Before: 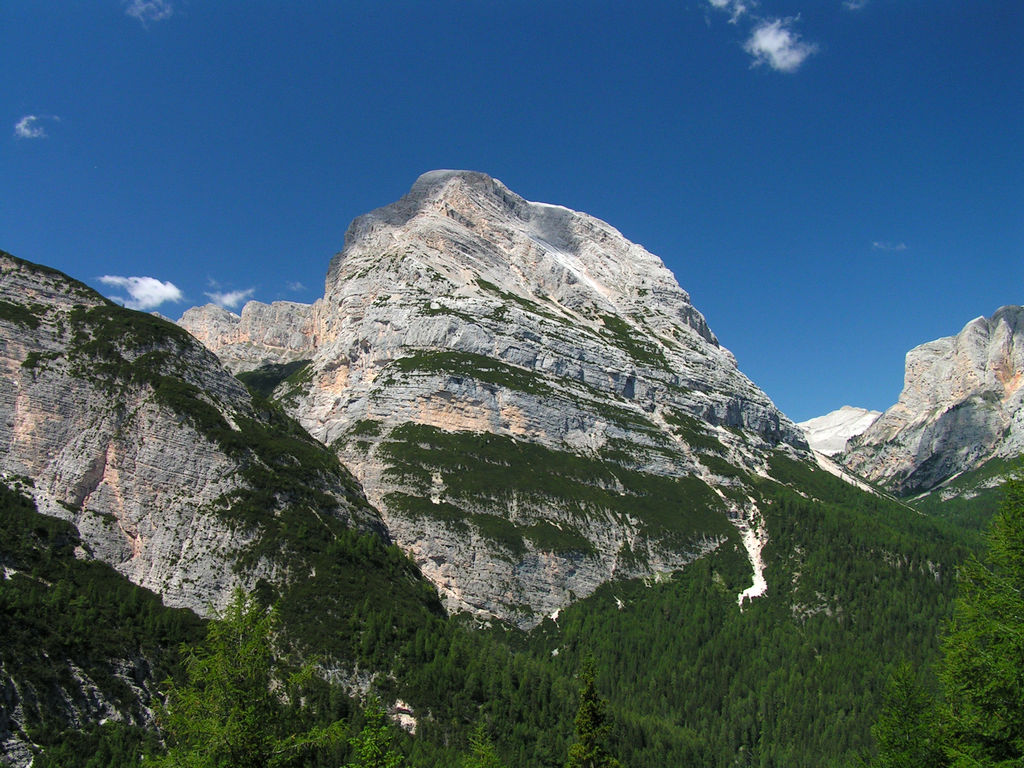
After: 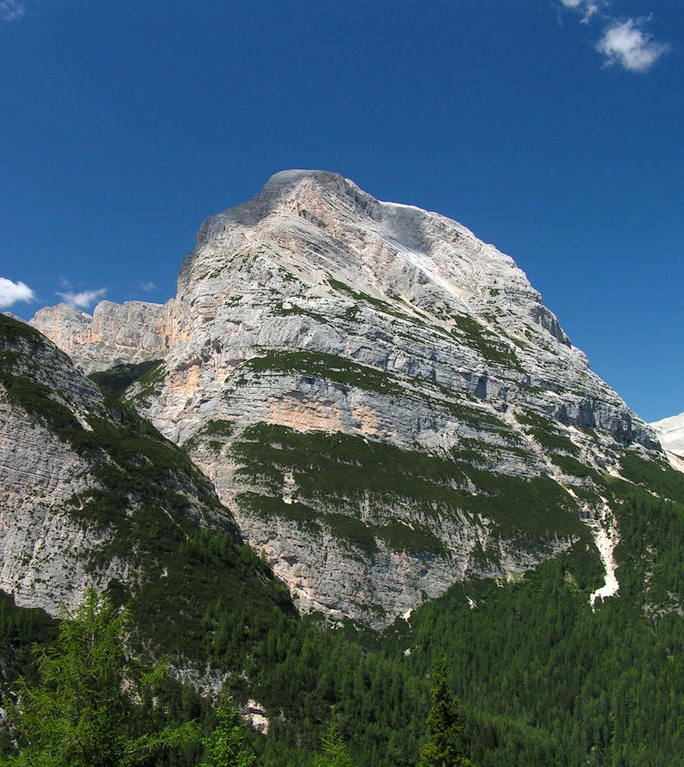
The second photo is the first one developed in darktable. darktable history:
crop and rotate: left 14.472%, right 18.655%
